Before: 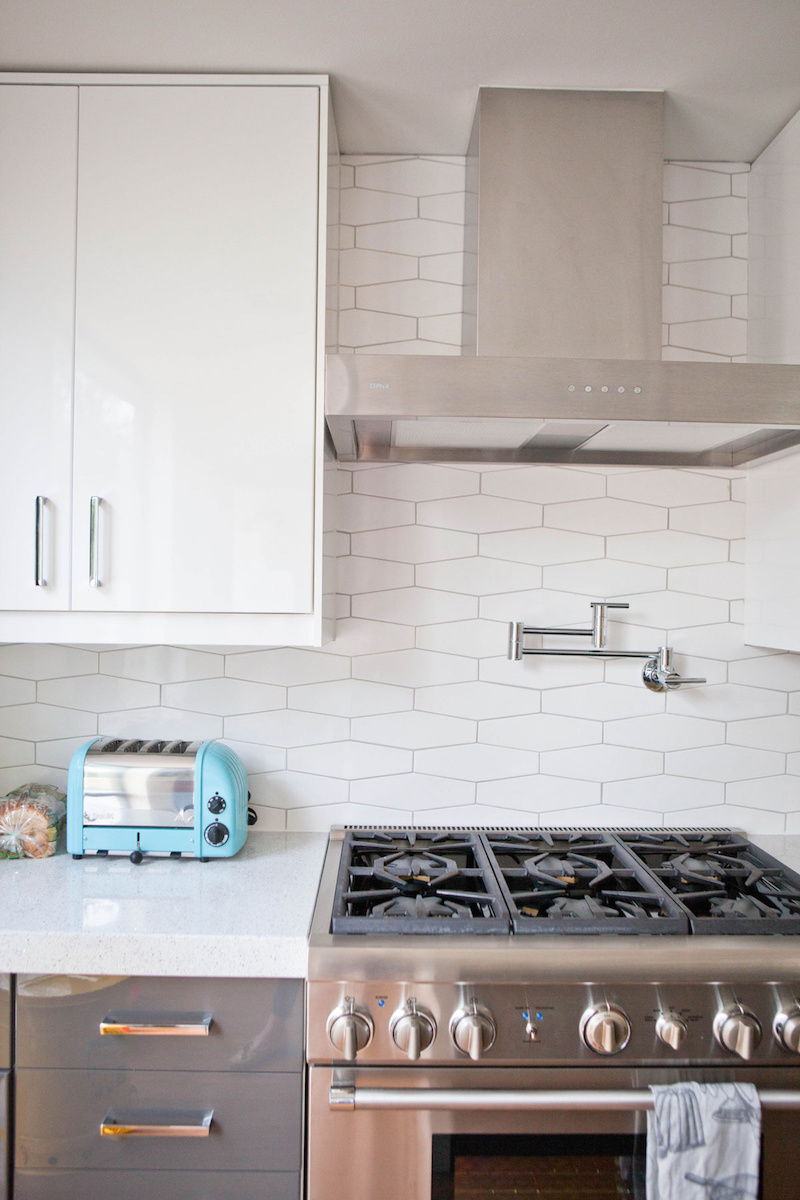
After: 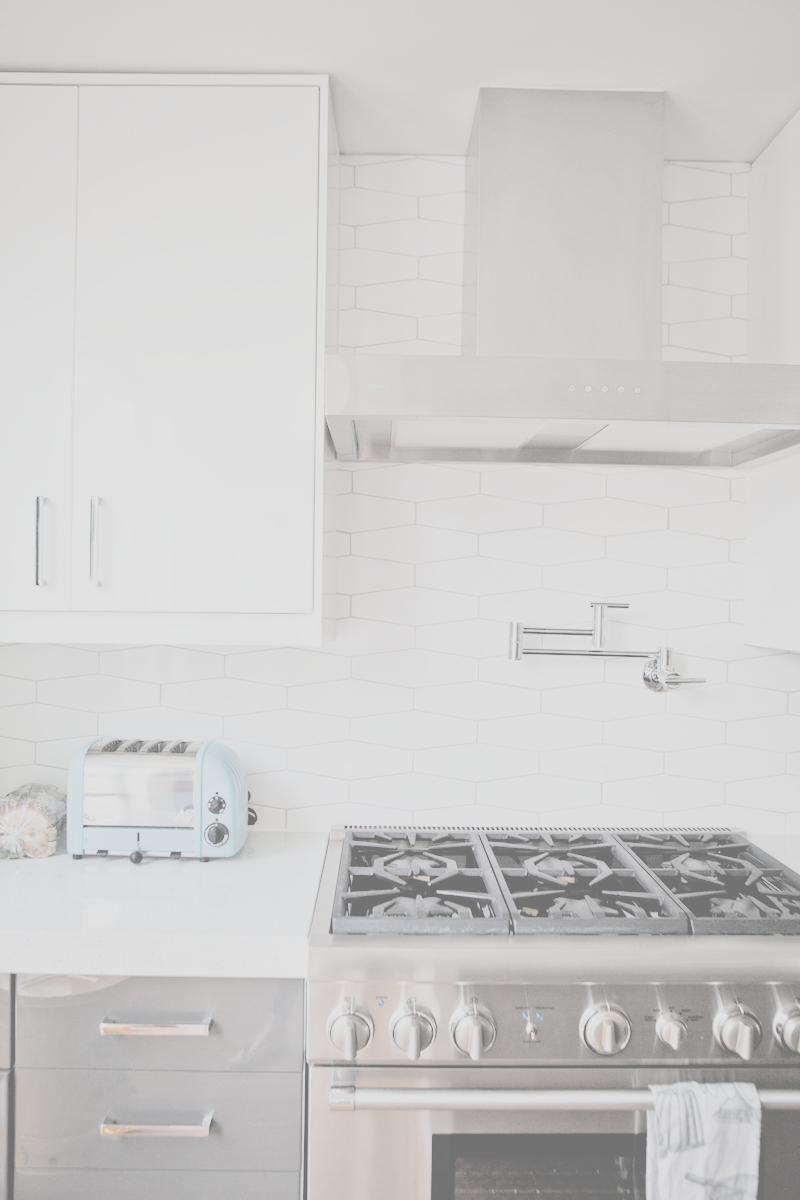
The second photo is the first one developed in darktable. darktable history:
contrast brightness saturation: contrast -0.319, brightness 0.754, saturation -0.767
filmic rgb: black relative exposure -5.07 EV, white relative exposure 3.99 EV, hardness 2.88, contrast 1.296
